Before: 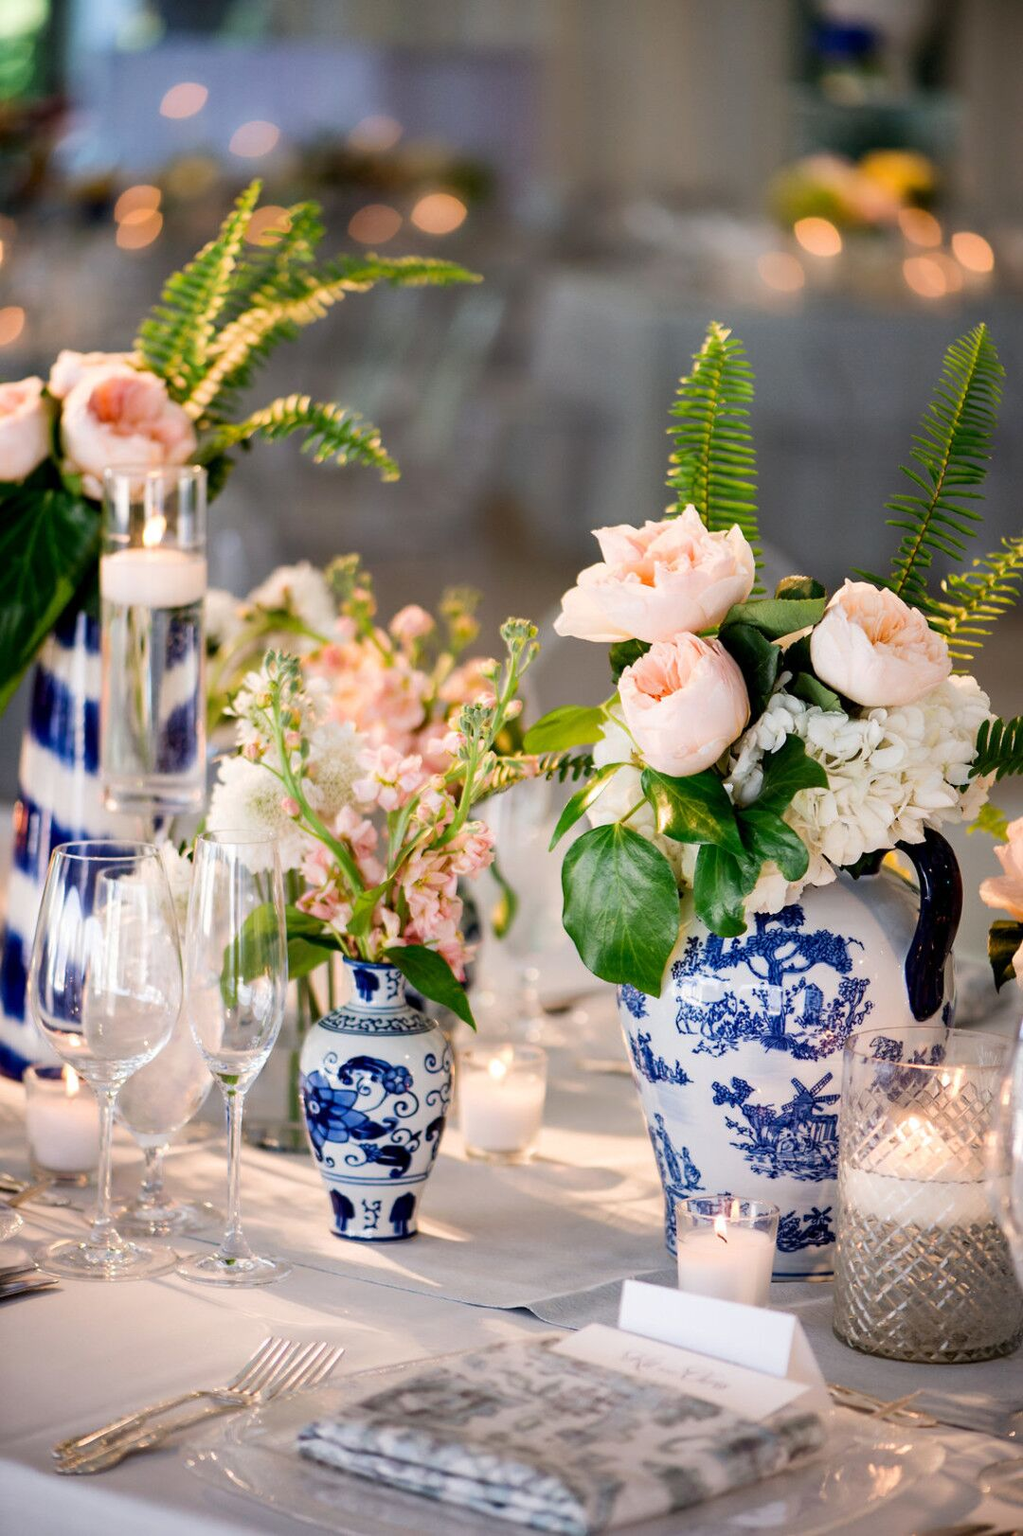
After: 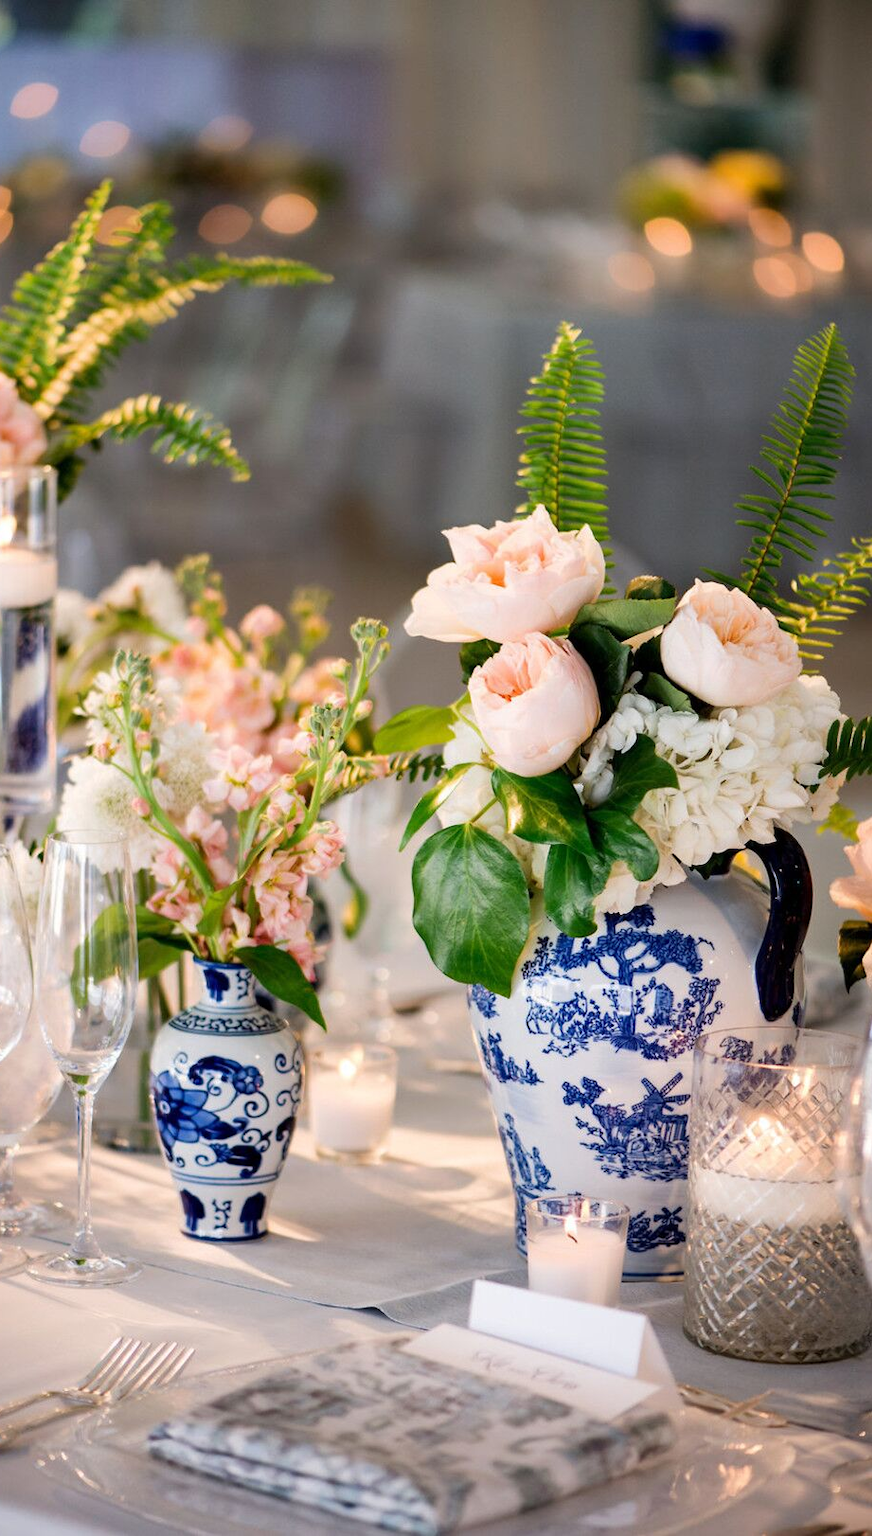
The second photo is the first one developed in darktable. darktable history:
crop and rotate: left 14.634%
